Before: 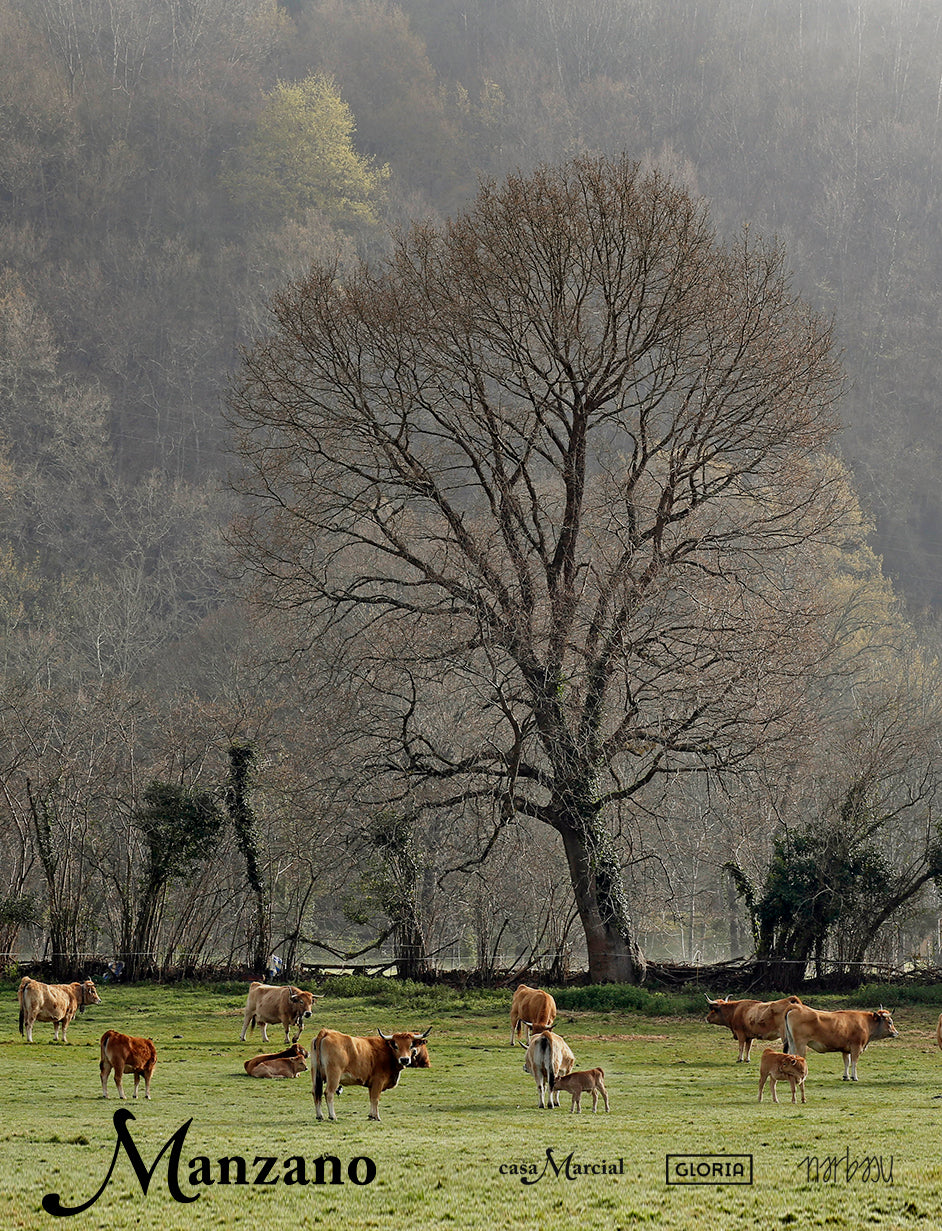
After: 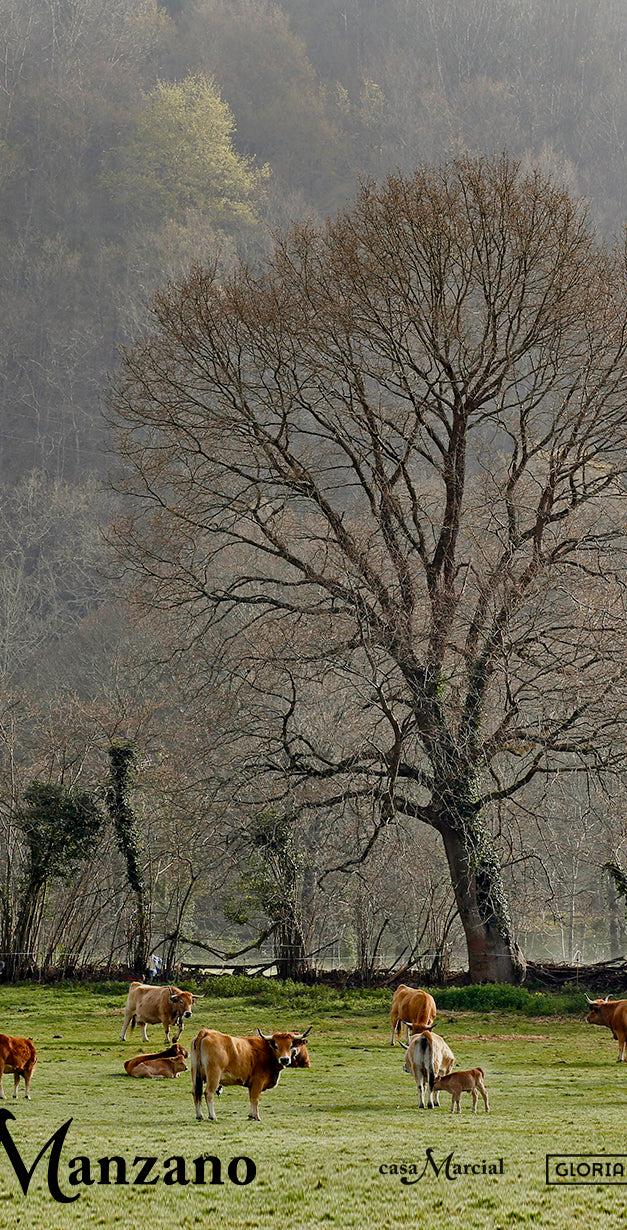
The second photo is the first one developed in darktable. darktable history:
crop and rotate: left 12.8%, right 20.548%
color balance rgb: perceptual saturation grading › global saturation 20%, perceptual saturation grading › highlights -49.649%, perceptual saturation grading › shadows 25.219%, global vibrance 20%
shadows and highlights: radius 106.64, shadows 45.89, highlights -66.2, low approximation 0.01, soften with gaussian
exposure: compensate exposure bias true, compensate highlight preservation false
